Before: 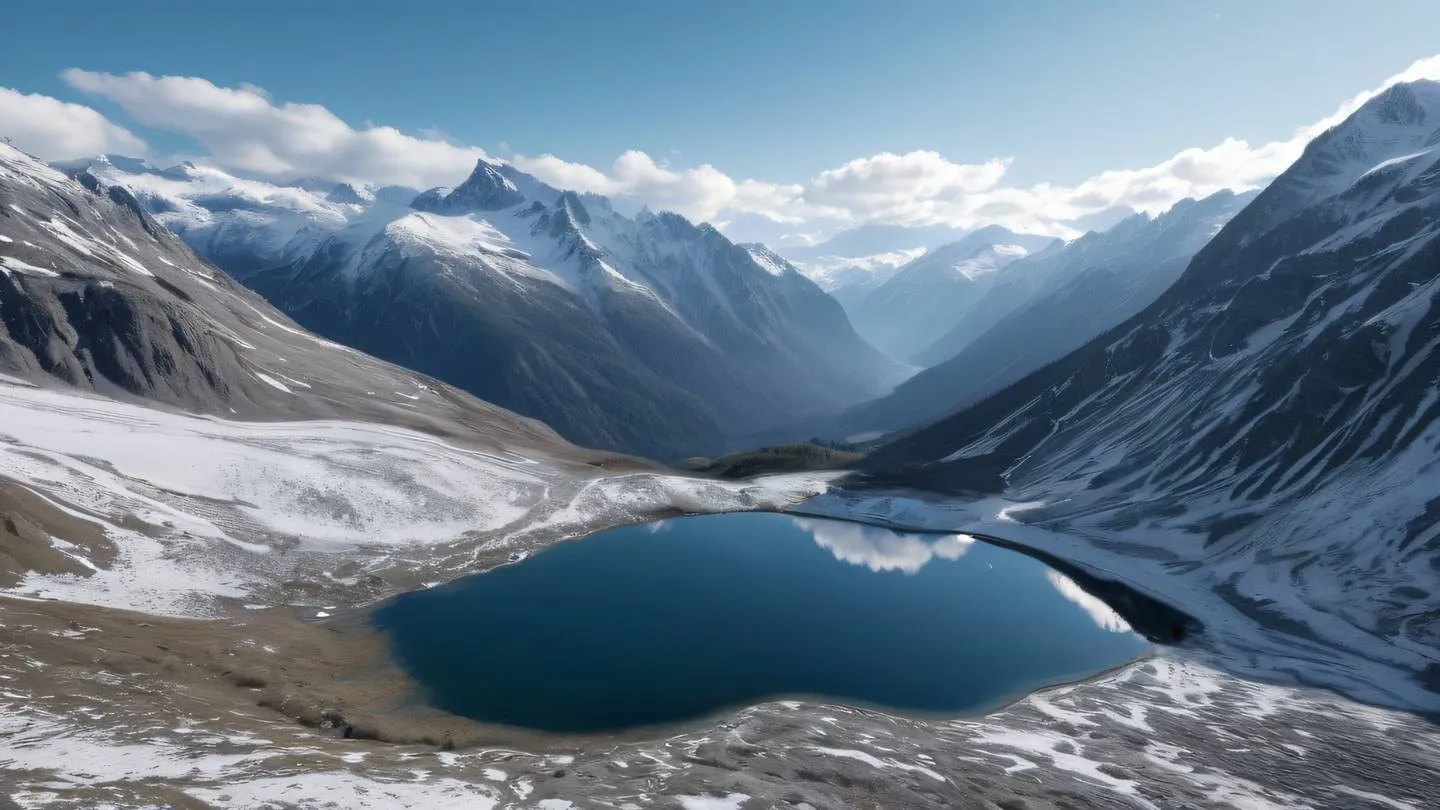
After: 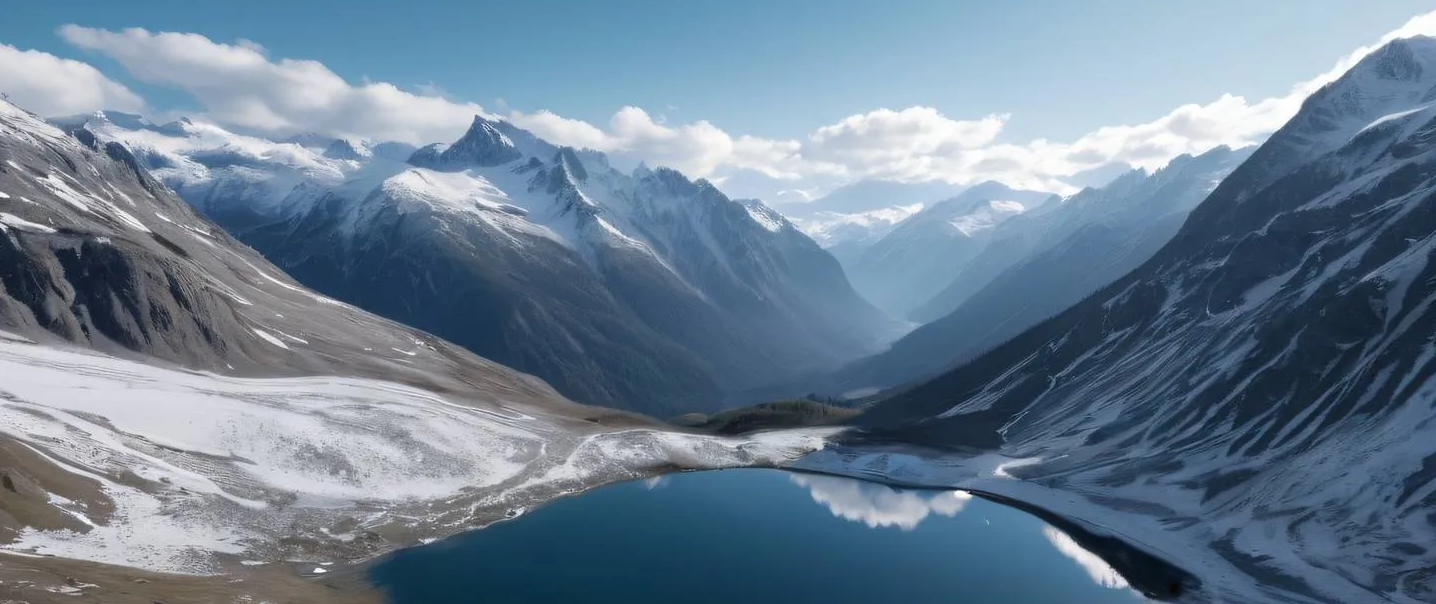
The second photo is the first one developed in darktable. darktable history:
crop: left 0.259%, top 5.501%, bottom 19.837%
